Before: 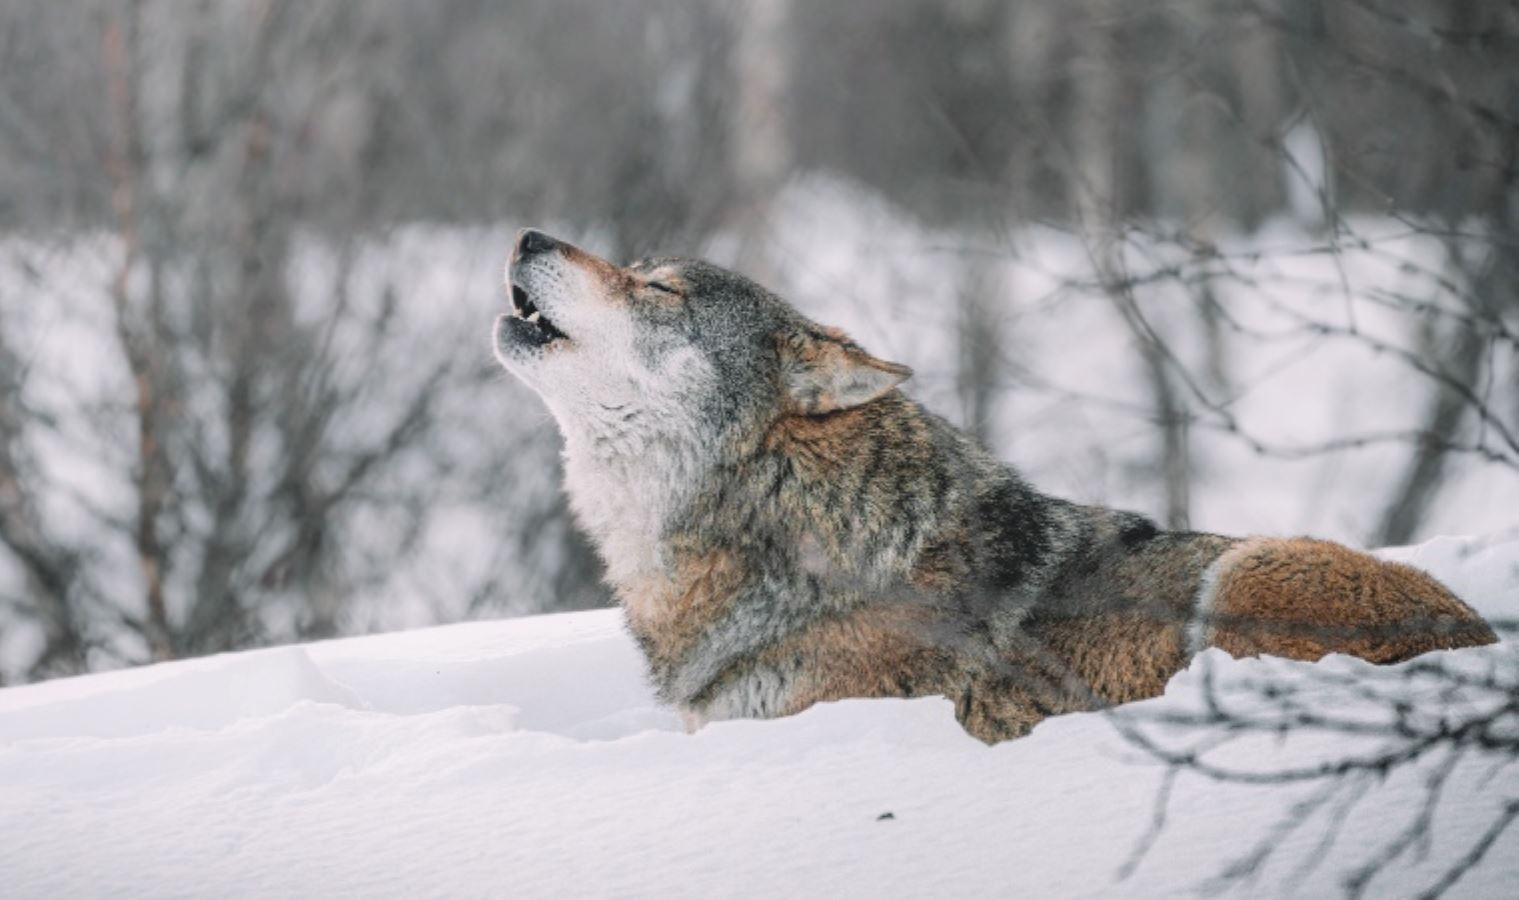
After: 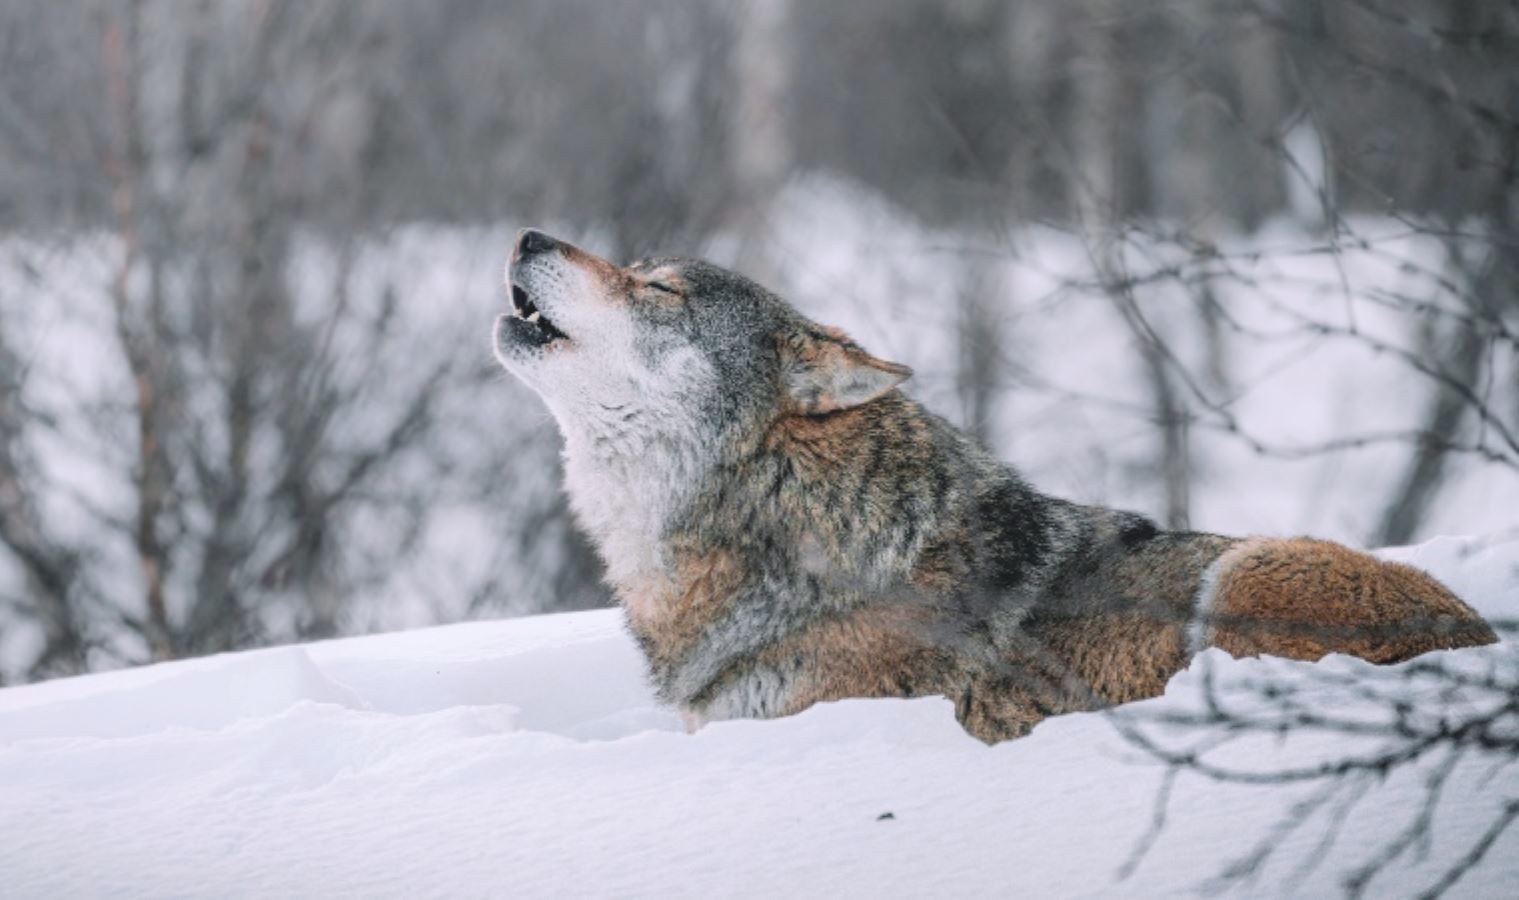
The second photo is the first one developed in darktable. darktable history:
color correction: highlights a* -0.079, highlights b* -5.19, shadows a* -0.135, shadows b* -0.076
